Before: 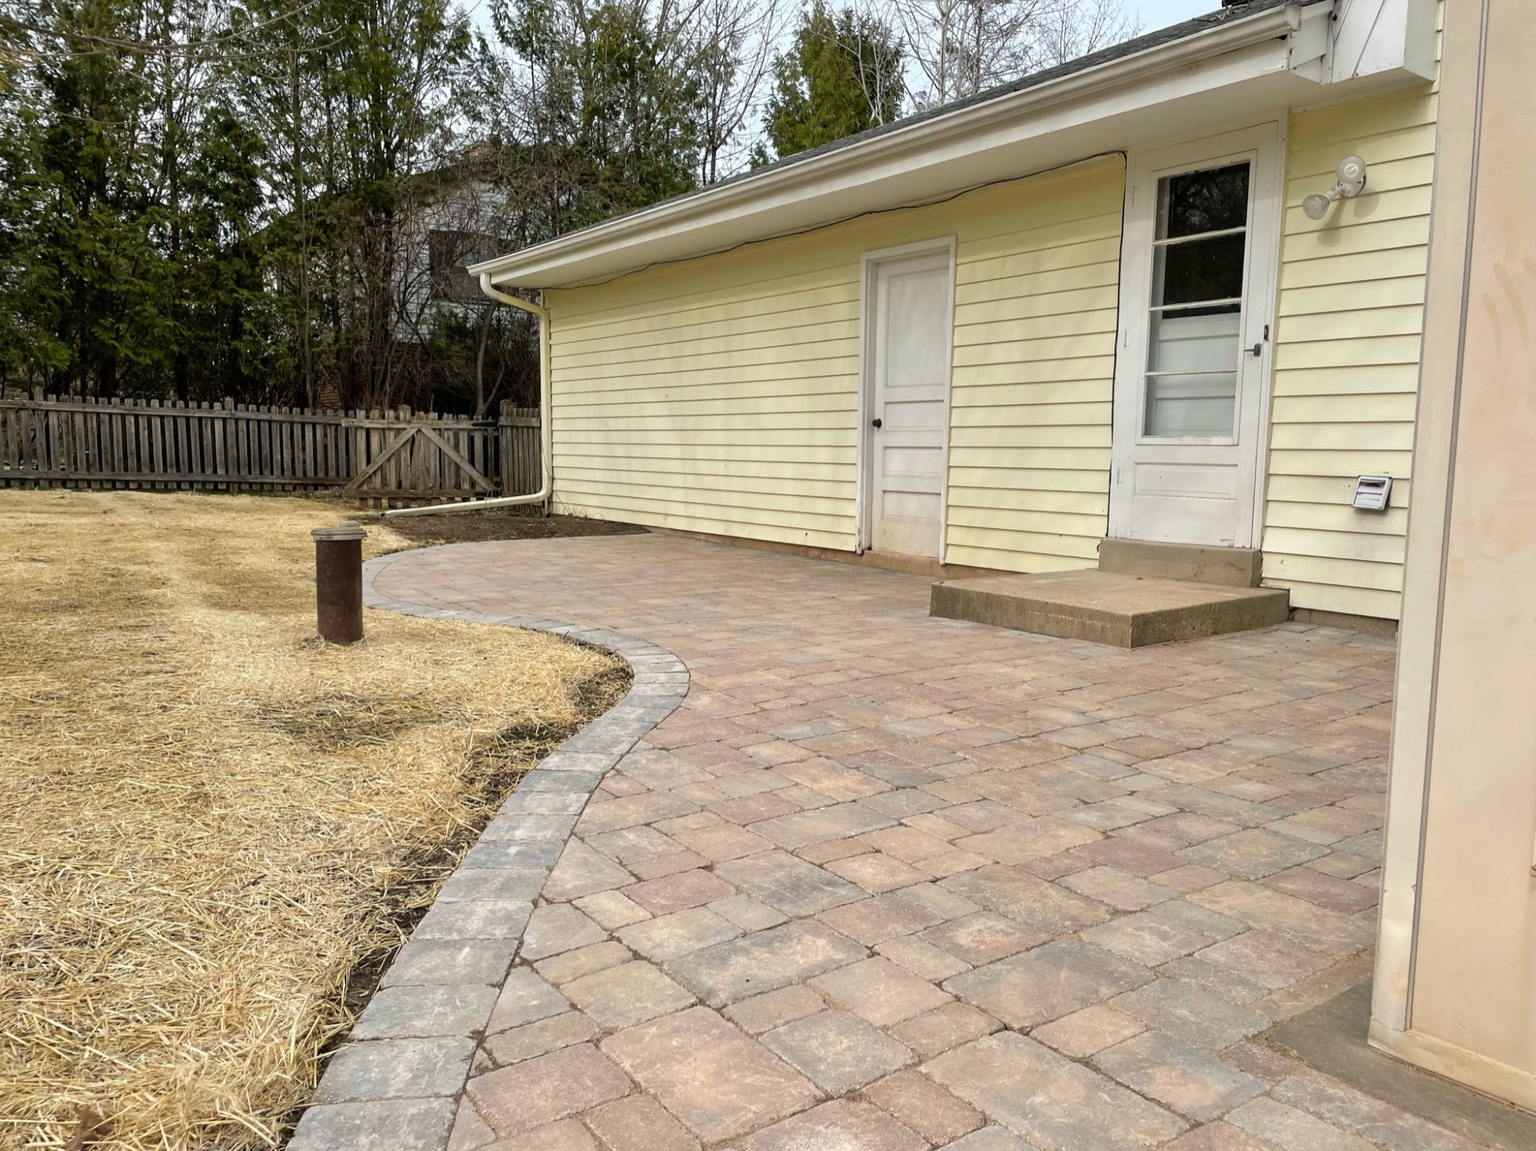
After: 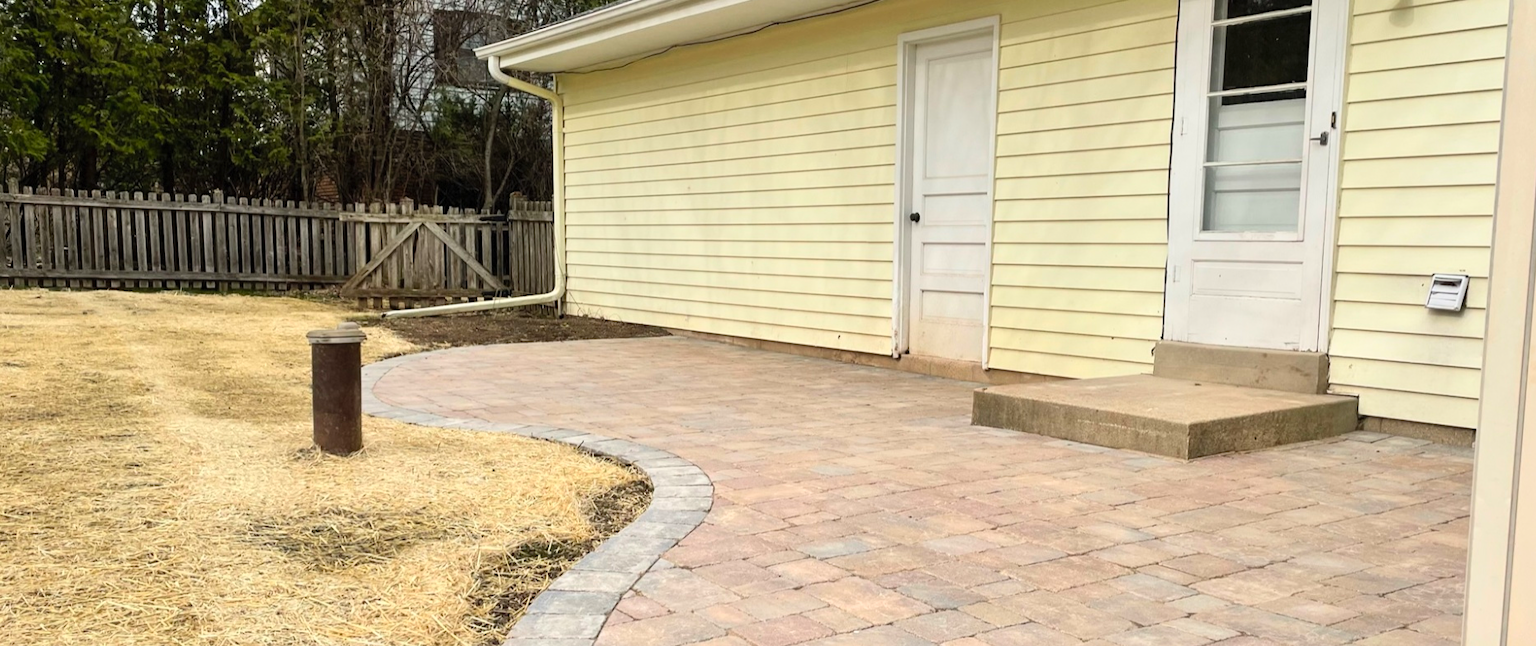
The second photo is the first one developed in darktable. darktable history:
crop: left 1.744%, top 19.225%, right 5.069%, bottom 28.357%
contrast brightness saturation: contrast 0.2, brightness 0.16, saturation 0.22
